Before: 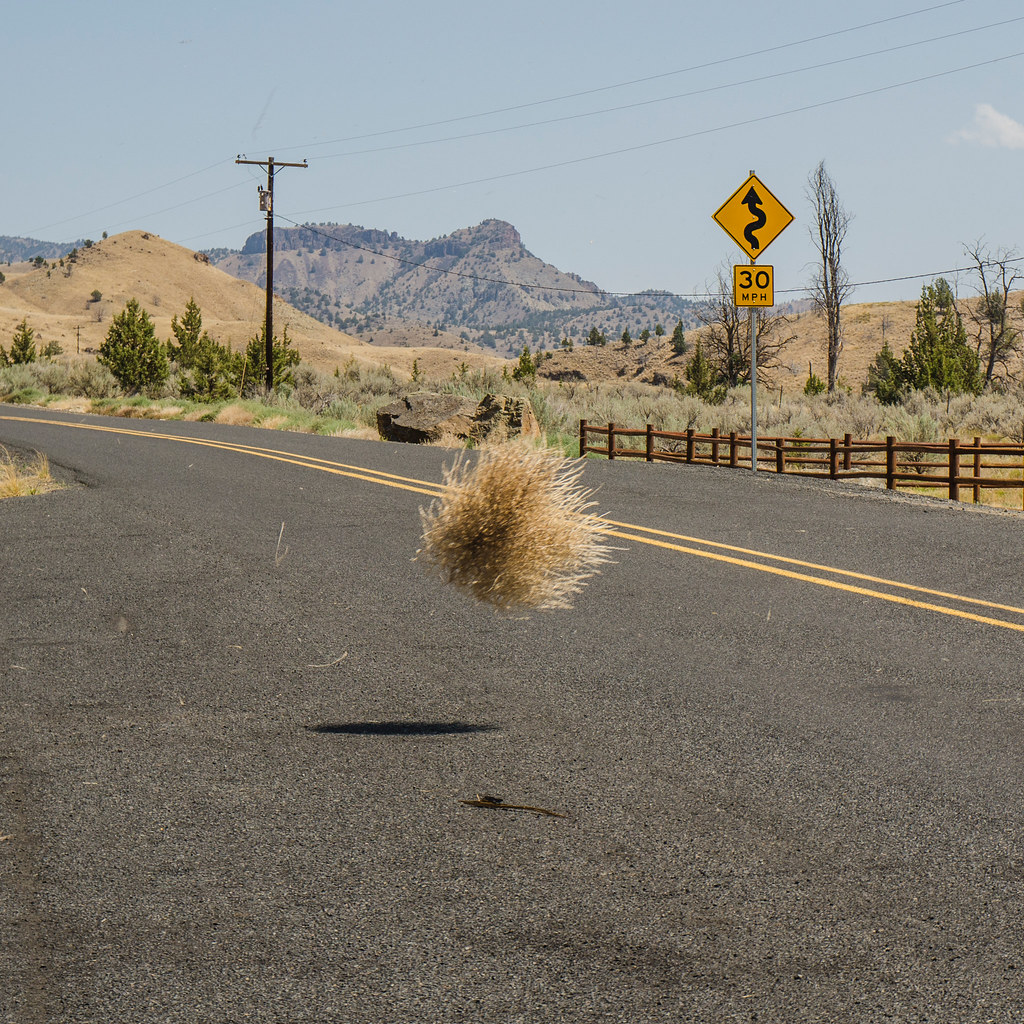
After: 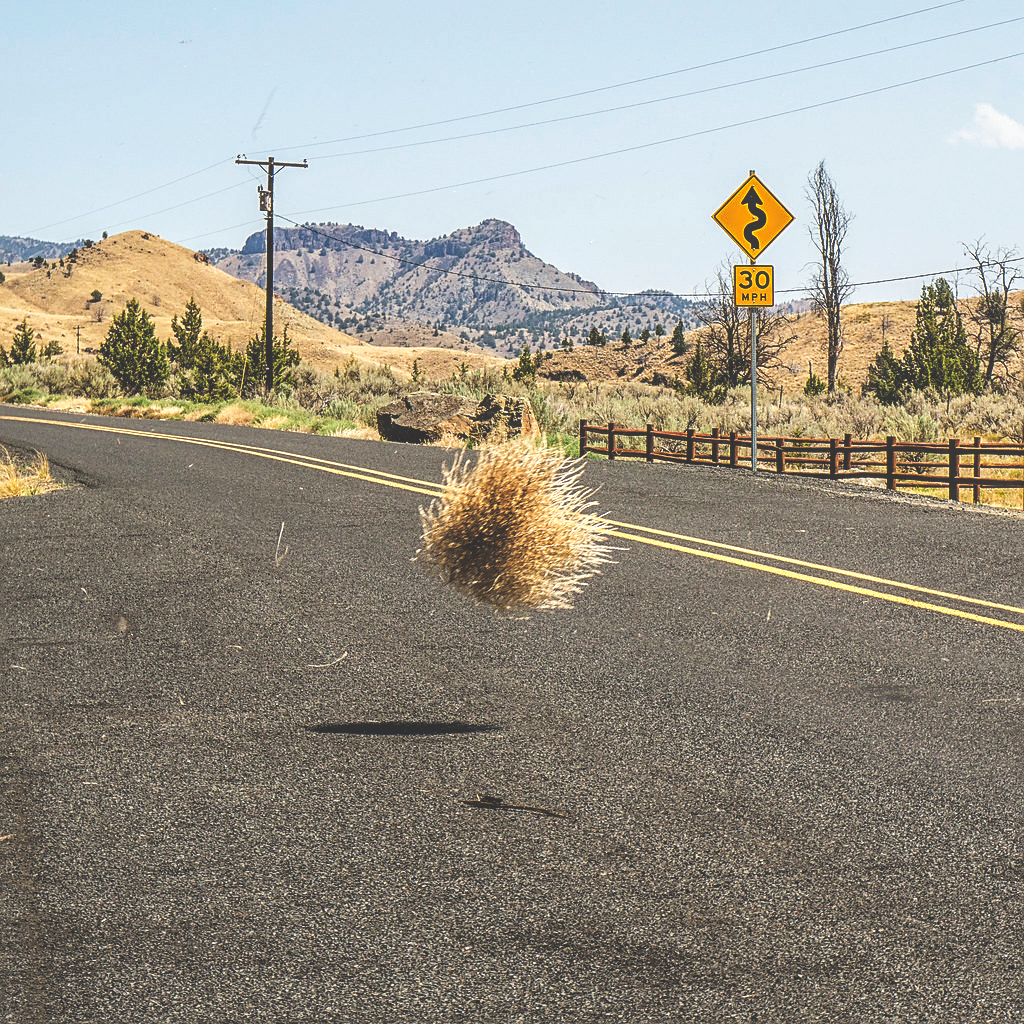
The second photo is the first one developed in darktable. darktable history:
local contrast: on, module defaults
sharpen: on, module defaults
base curve: curves: ch0 [(0, 0.036) (0.007, 0.037) (0.604, 0.887) (1, 1)], preserve colors none
